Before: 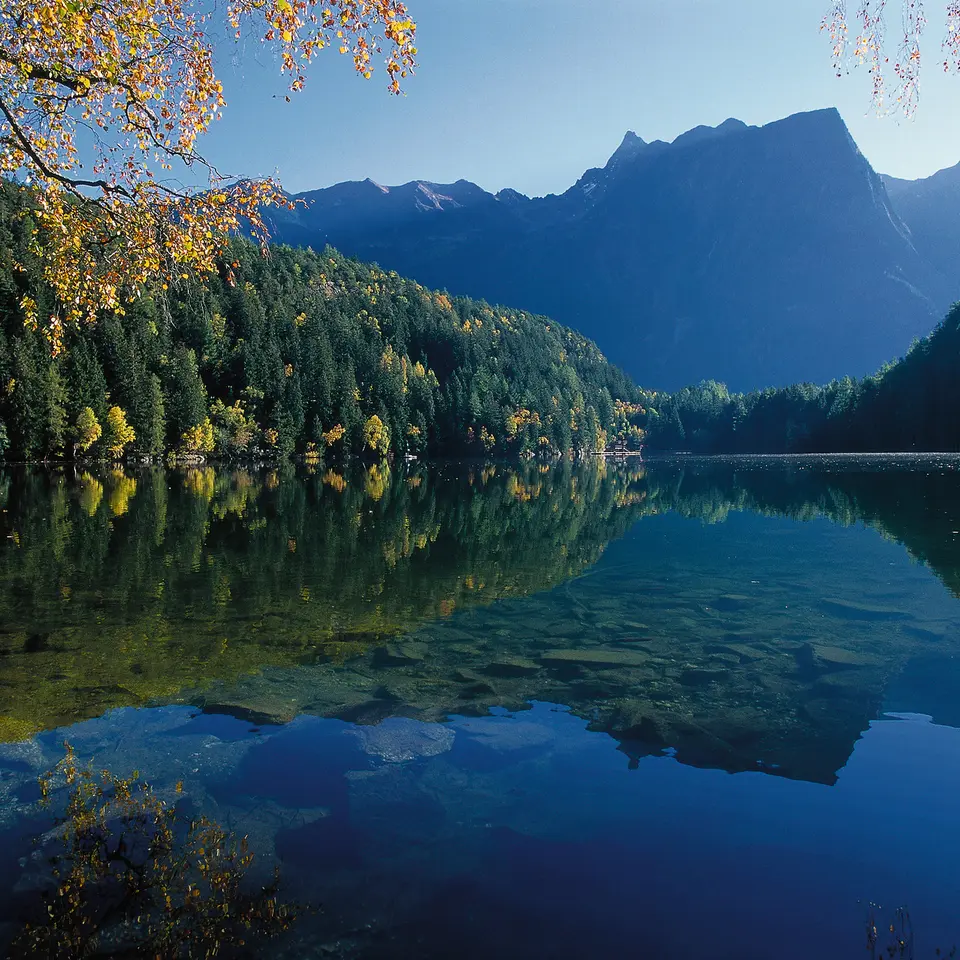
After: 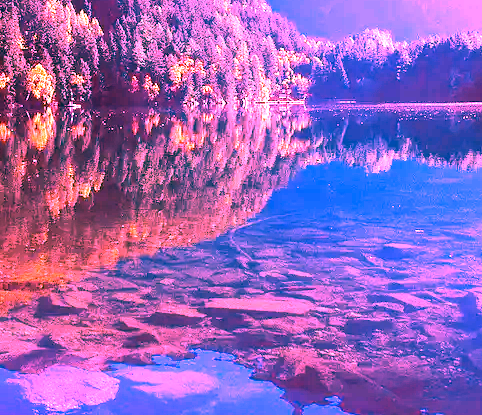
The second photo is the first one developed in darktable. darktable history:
crop: left 35.03%, top 36.625%, right 14.663%, bottom 20.057%
exposure: black level correction 0.001, exposure 1.398 EV, compensate exposure bias true, compensate highlight preservation false
white balance: red 4.26, blue 1.802
